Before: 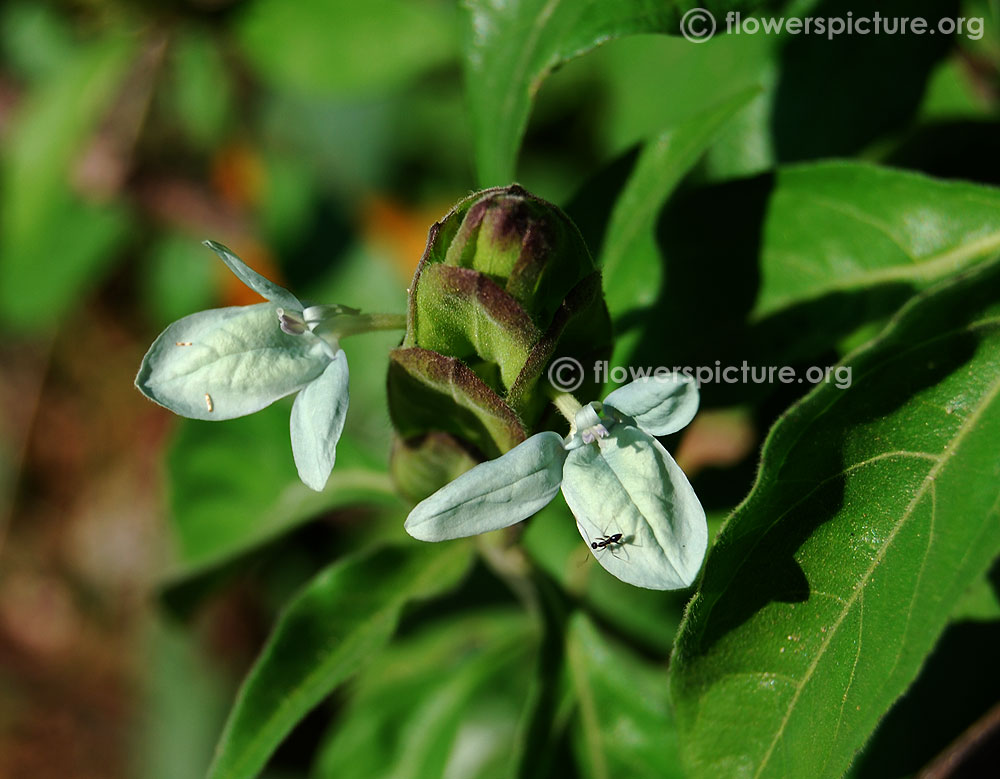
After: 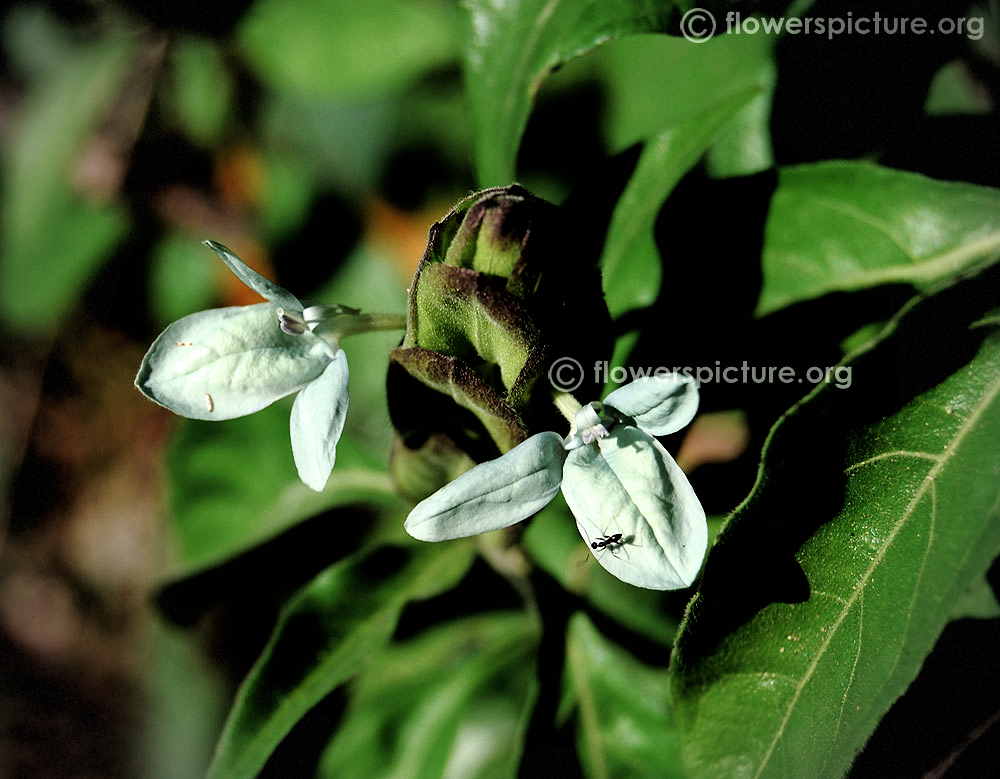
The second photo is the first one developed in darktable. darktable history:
filmic rgb: black relative exposure -3.59 EV, white relative exposure 2.26 EV, hardness 3.41
contrast brightness saturation: contrast 0.01, saturation -0.057
vignetting: width/height ratio 1.096, dithering 8-bit output
tone equalizer: edges refinement/feathering 500, mask exposure compensation -1.57 EV, preserve details no
